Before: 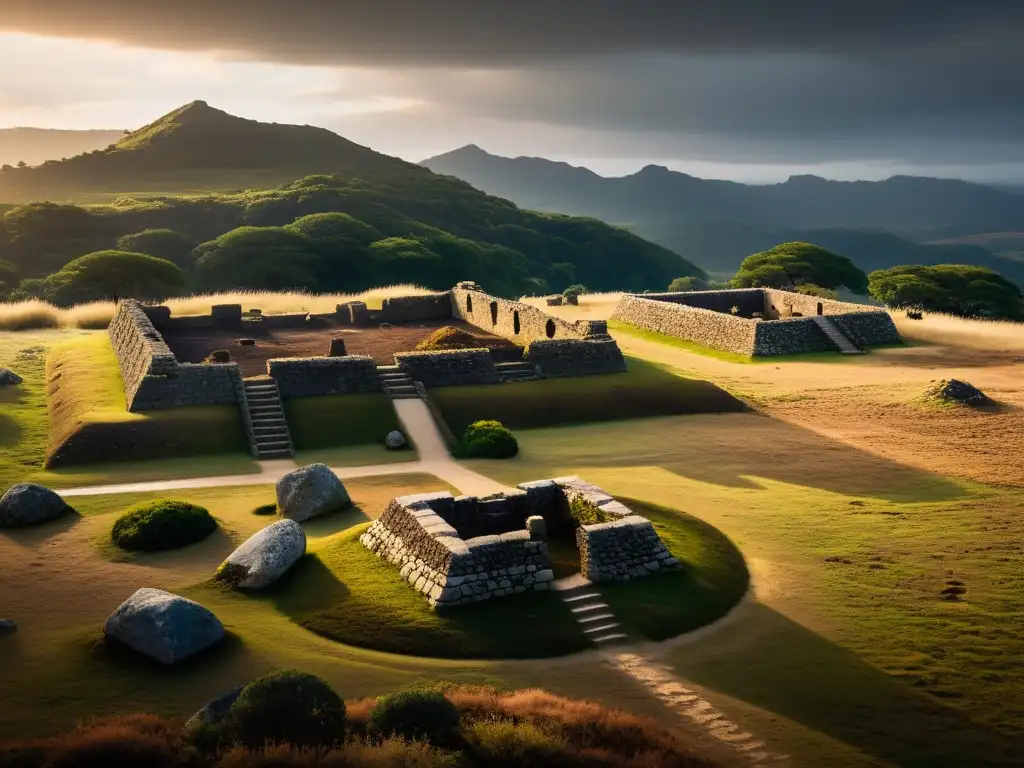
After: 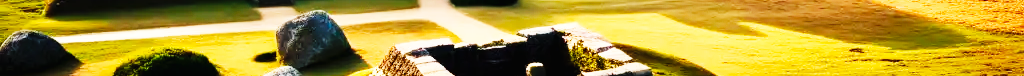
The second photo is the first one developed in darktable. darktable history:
tone curve: curves: ch0 [(0, 0) (0.003, 0.004) (0.011, 0.009) (0.025, 0.017) (0.044, 0.029) (0.069, 0.04) (0.1, 0.051) (0.136, 0.07) (0.177, 0.095) (0.224, 0.131) (0.277, 0.179) (0.335, 0.237) (0.399, 0.302) (0.468, 0.386) (0.543, 0.471) (0.623, 0.576) (0.709, 0.699) (0.801, 0.817) (0.898, 0.917) (1, 1)], preserve colors none
crop and rotate: top 59.084%, bottom 30.916%
base curve: curves: ch0 [(0, 0.003) (0.001, 0.002) (0.006, 0.004) (0.02, 0.022) (0.048, 0.086) (0.094, 0.234) (0.162, 0.431) (0.258, 0.629) (0.385, 0.8) (0.548, 0.918) (0.751, 0.988) (1, 1)], preserve colors none
